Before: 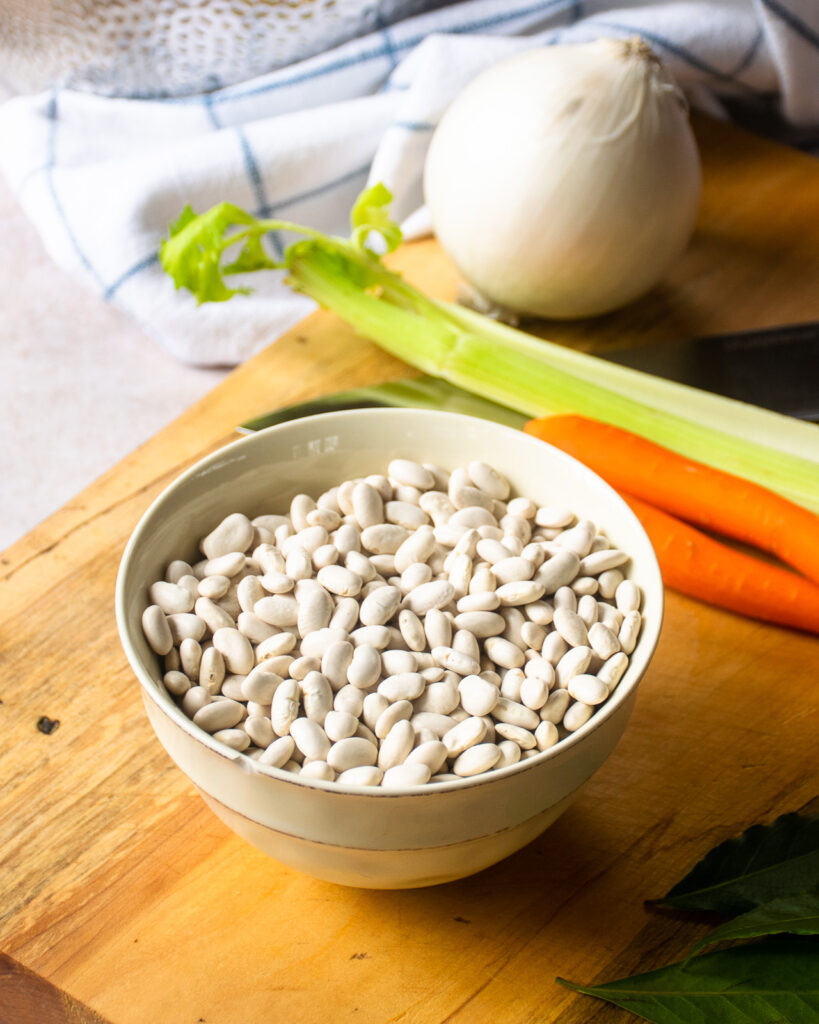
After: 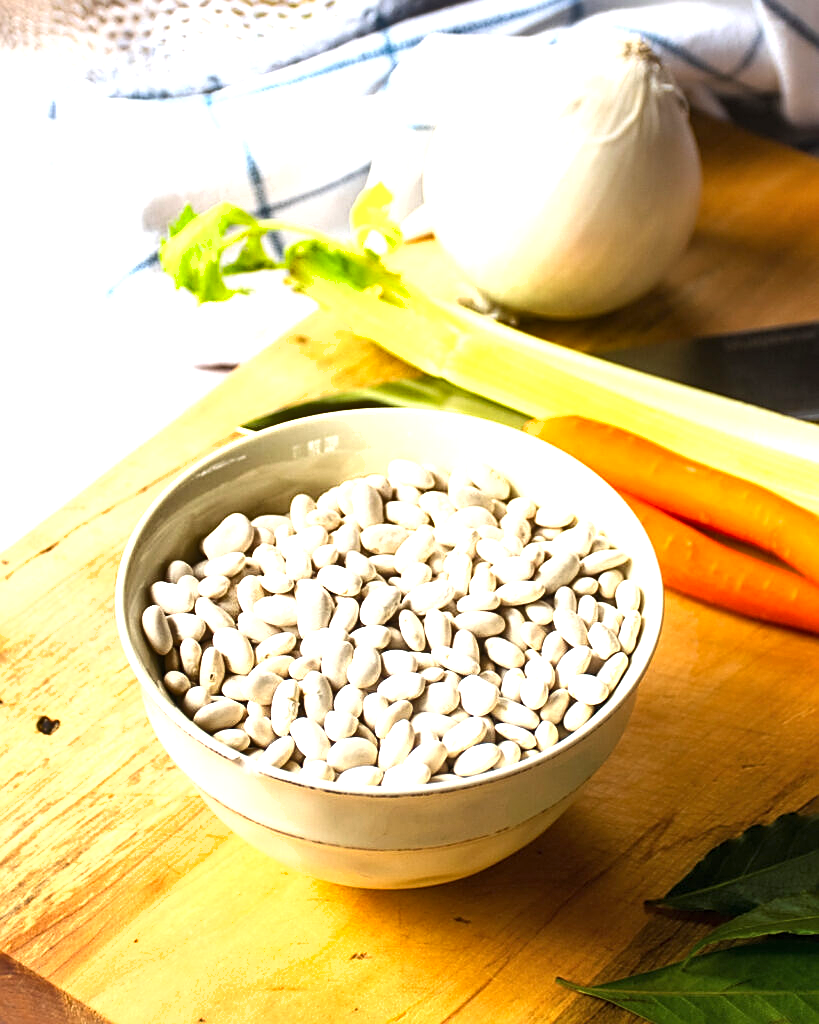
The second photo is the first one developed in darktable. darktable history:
shadows and highlights: shadows 20.91, highlights -35.45, soften with gaussian
sharpen: on, module defaults
exposure: black level correction 0, exposure 1 EV, compensate exposure bias true, compensate highlight preservation false
